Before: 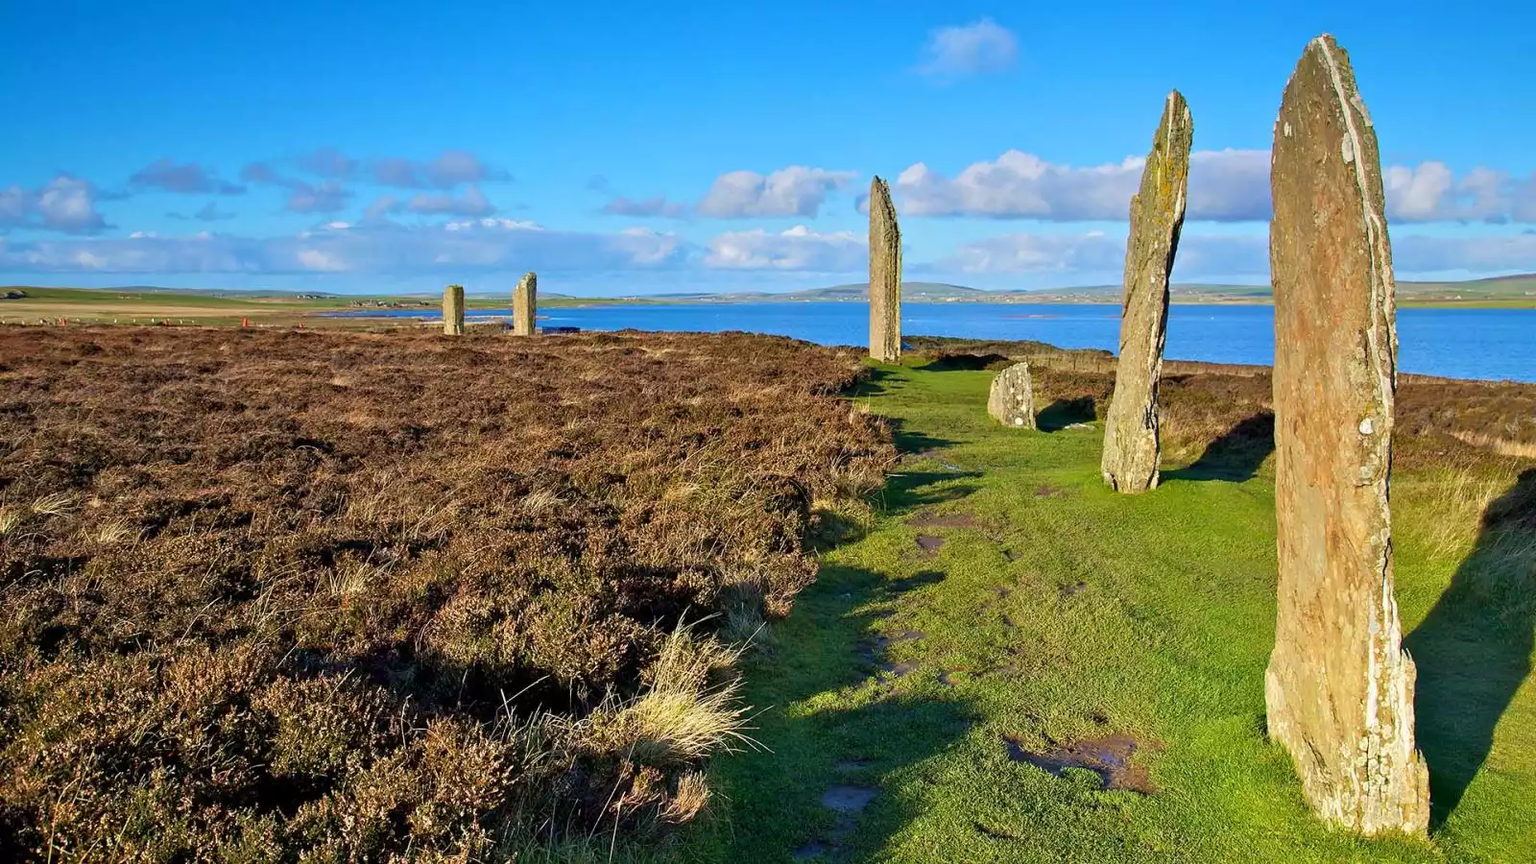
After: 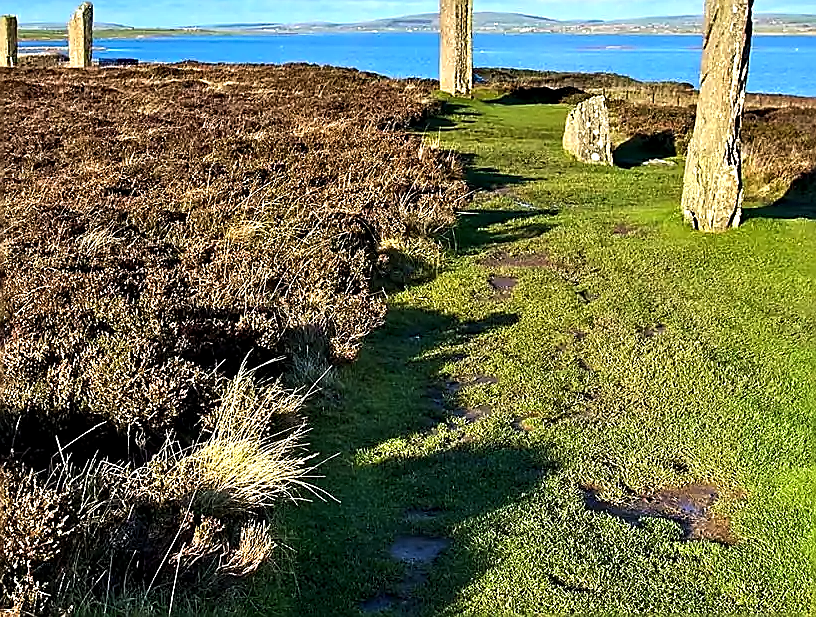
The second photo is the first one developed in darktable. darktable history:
sharpen: radius 1.411, amount 1.232, threshold 0.701
local contrast: highlights 107%, shadows 103%, detail 120%, midtone range 0.2
tone equalizer: -8 EV -0.77 EV, -7 EV -0.675 EV, -6 EV -0.593 EV, -5 EV -0.387 EV, -3 EV 0.372 EV, -2 EV 0.6 EV, -1 EV 0.694 EV, +0 EV 0.754 EV, edges refinement/feathering 500, mask exposure compensation -1.57 EV, preserve details no
crop and rotate: left 29.164%, top 31.399%, right 19.818%
